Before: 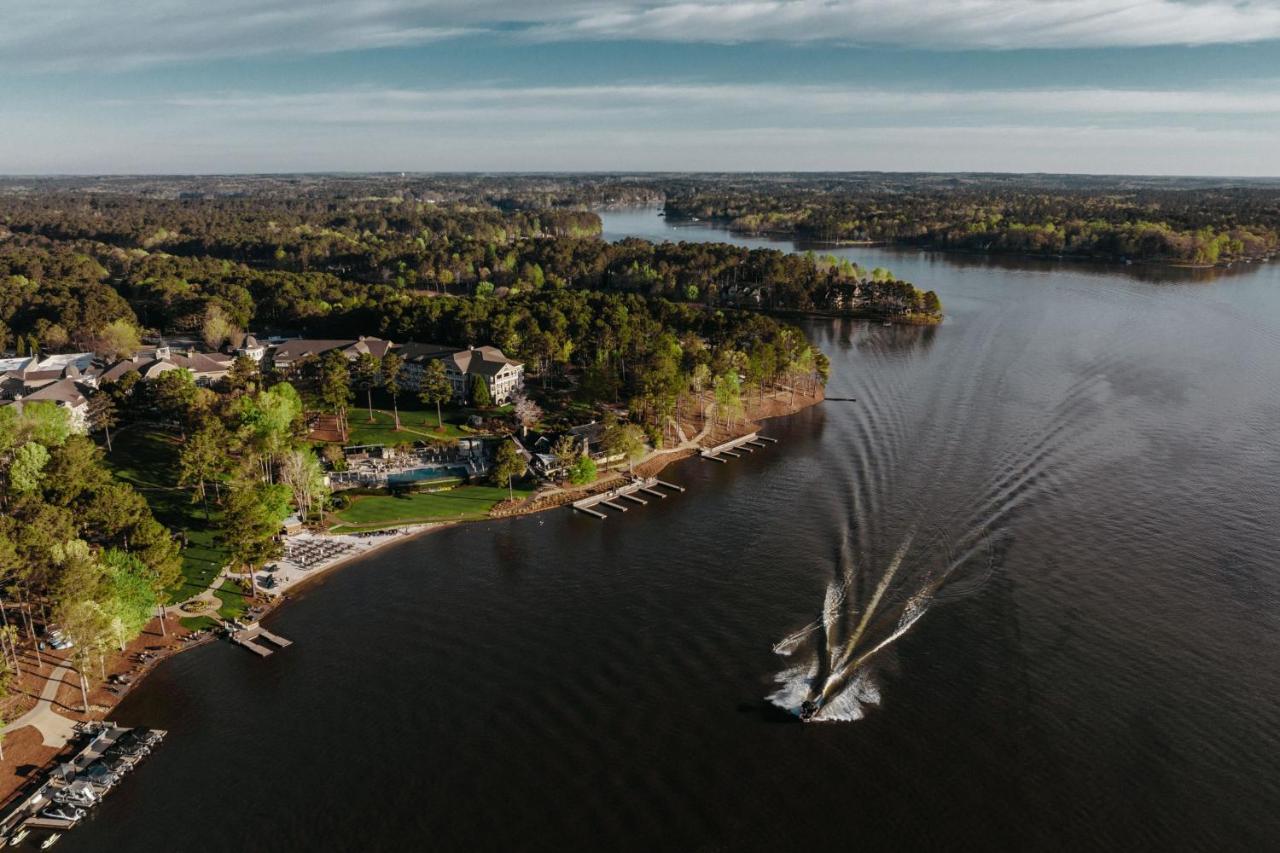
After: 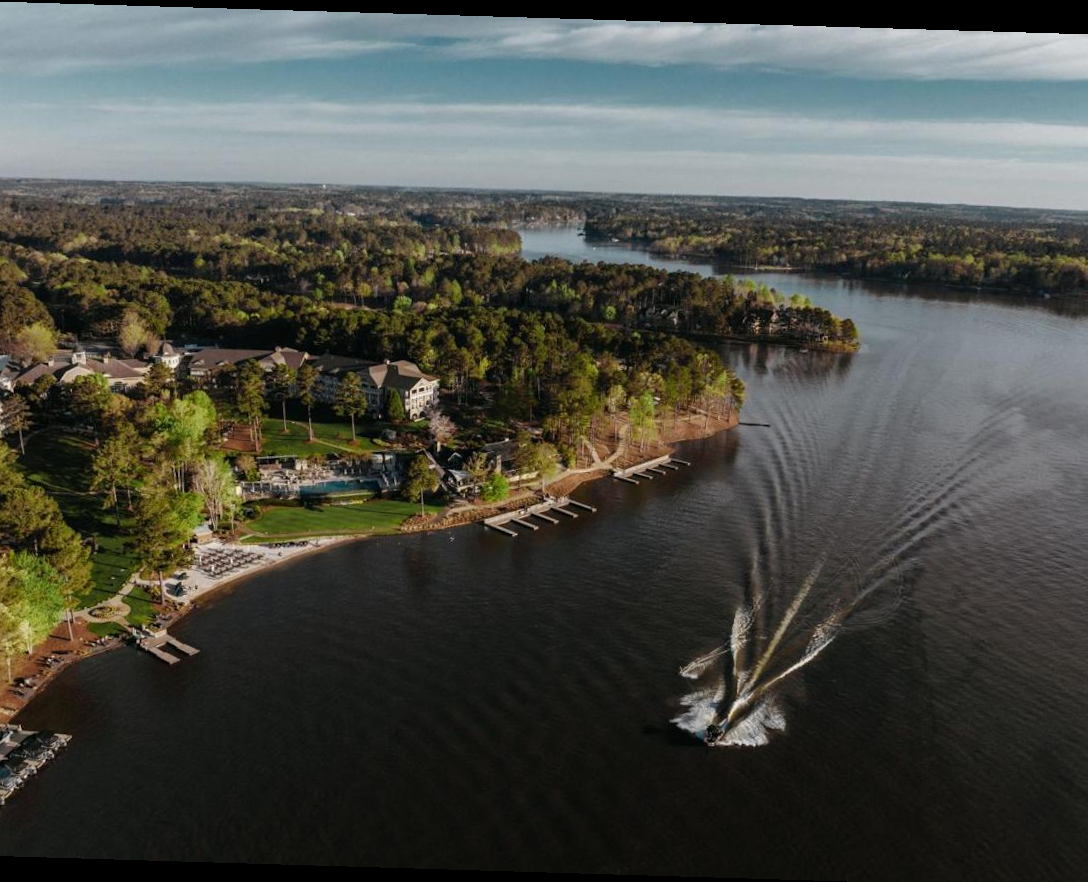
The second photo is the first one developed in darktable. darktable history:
rotate and perspective: rotation 1.72°, automatic cropping off
crop: left 7.598%, right 7.873%
